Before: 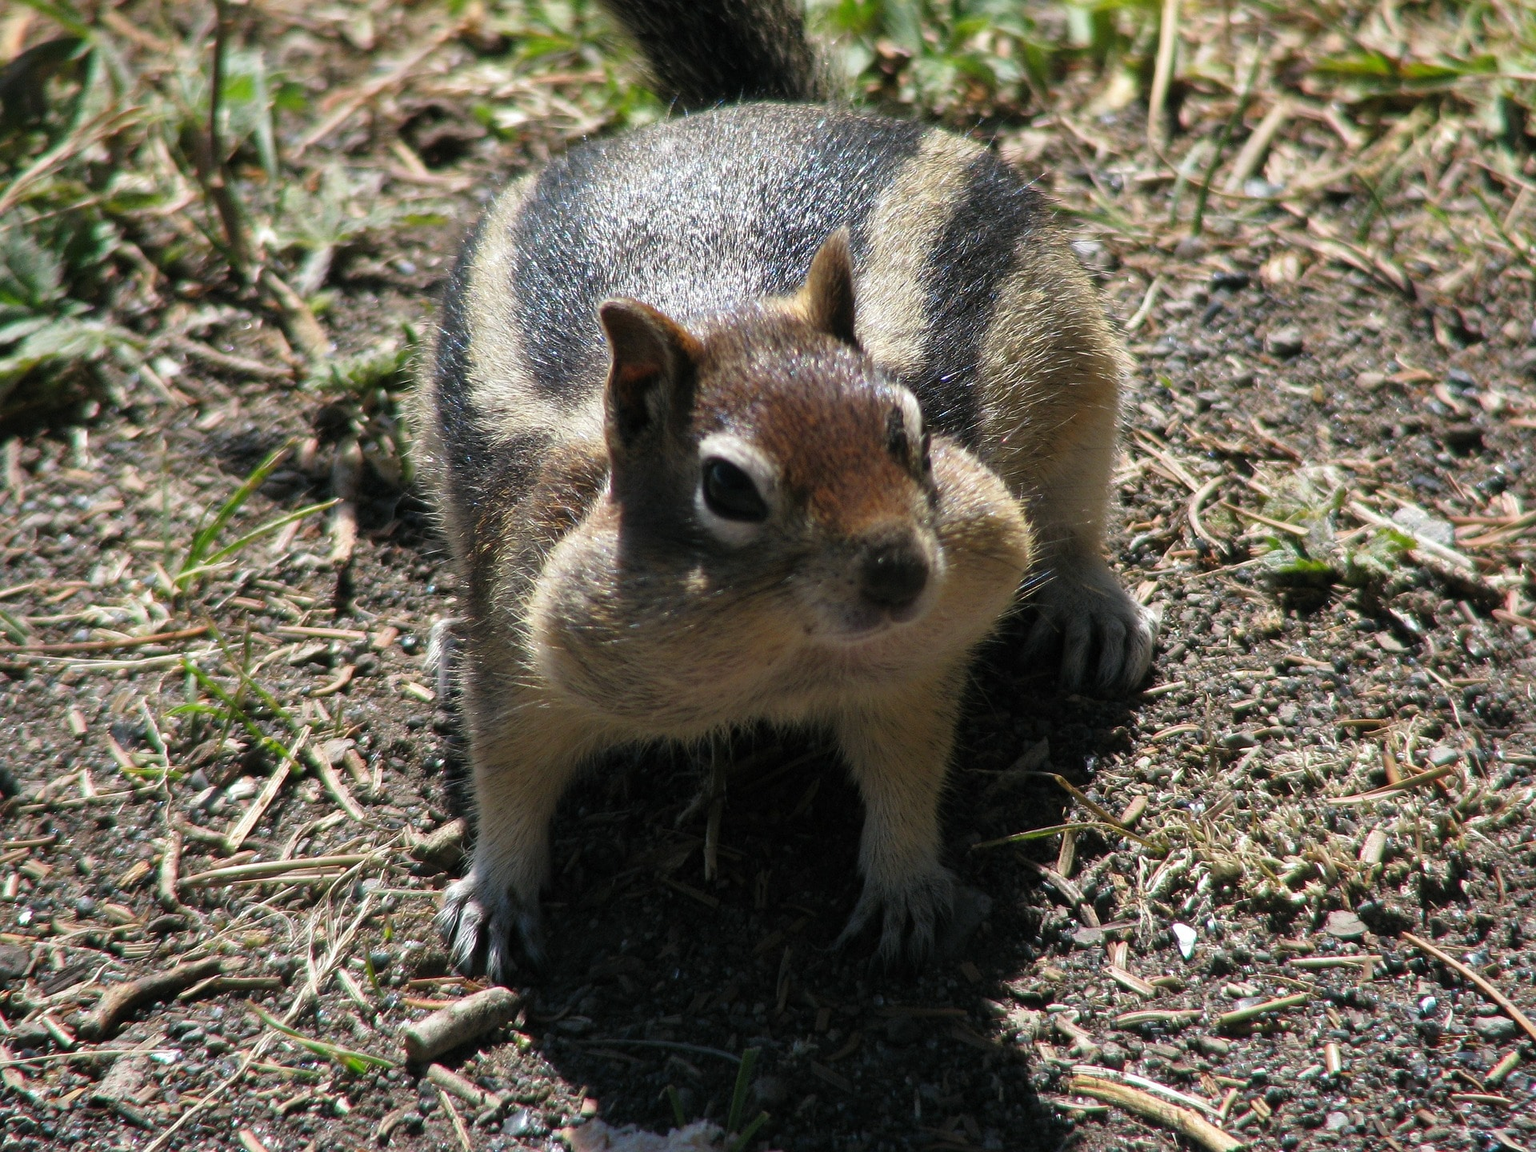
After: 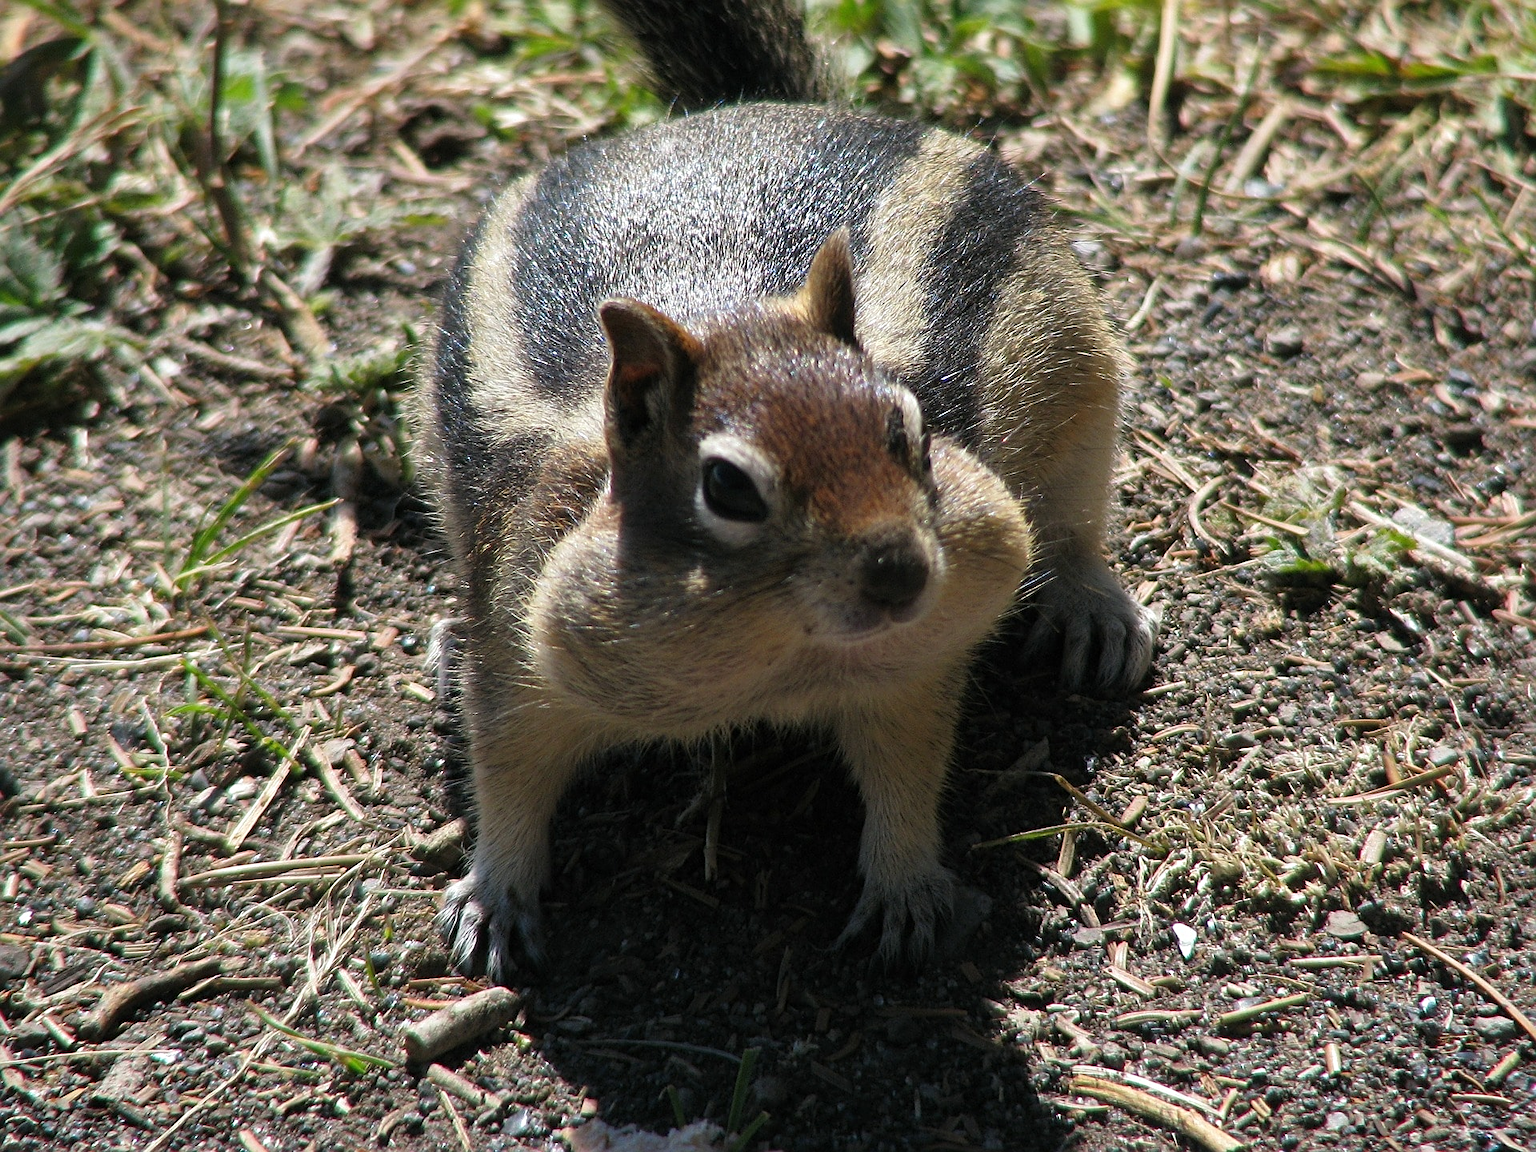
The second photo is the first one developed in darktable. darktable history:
sharpen: radius 2.481, amount 0.338
local contrast: mode bilateral grid, contrast 15, coarseness 36, detail 105%, midtone range 0.2
